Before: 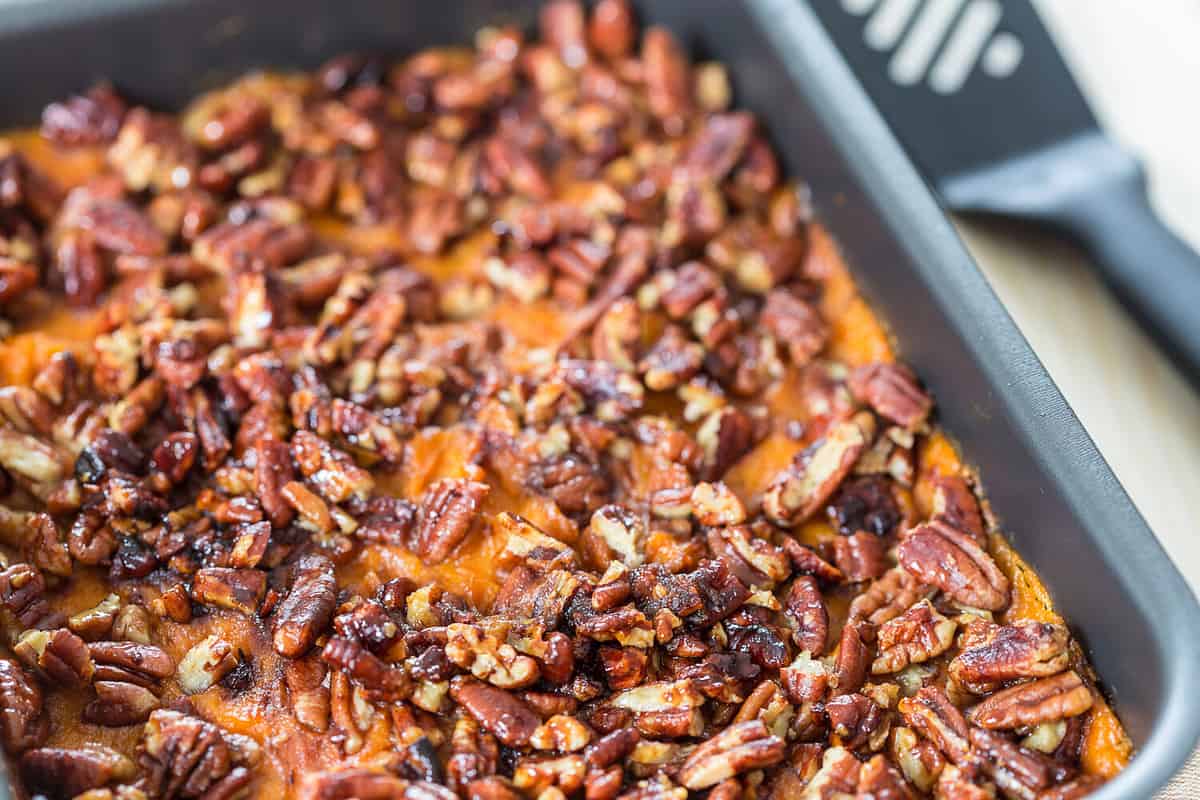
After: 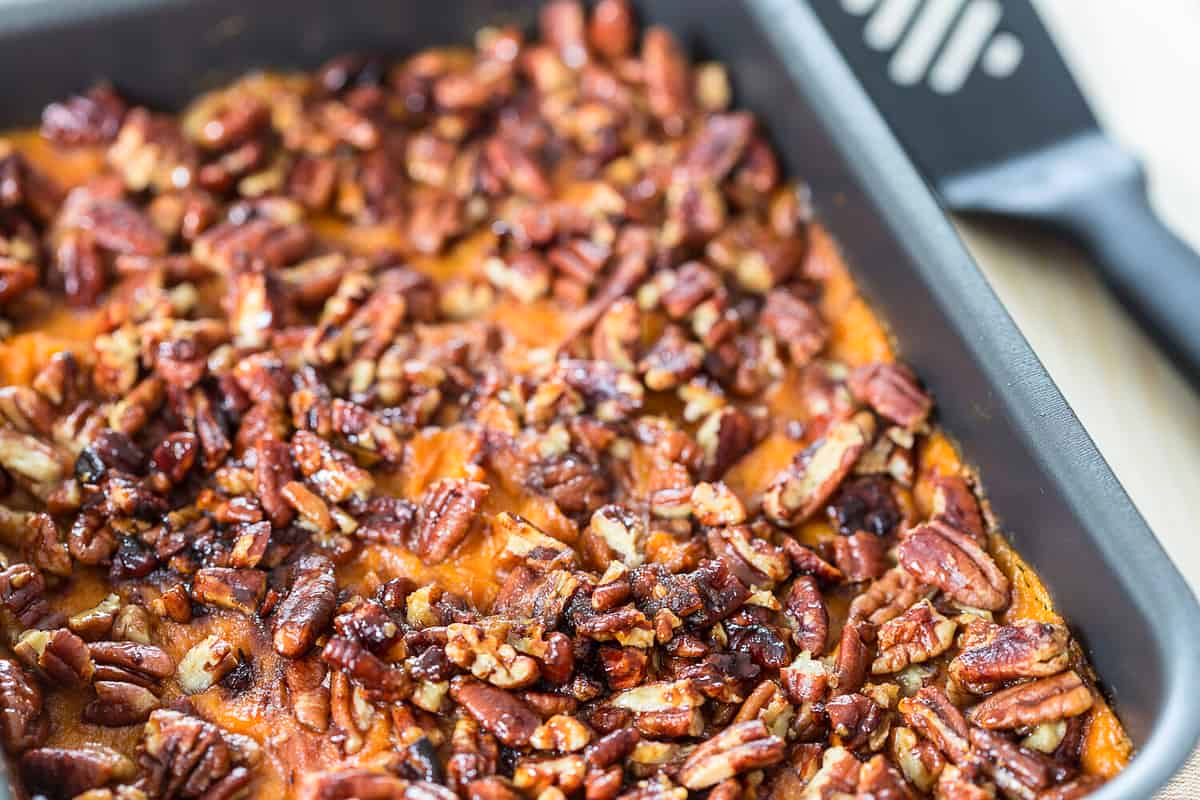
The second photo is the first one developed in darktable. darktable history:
contrast brightness saturation: contrast 0.104, brightness 0.016, saturation 0.019
